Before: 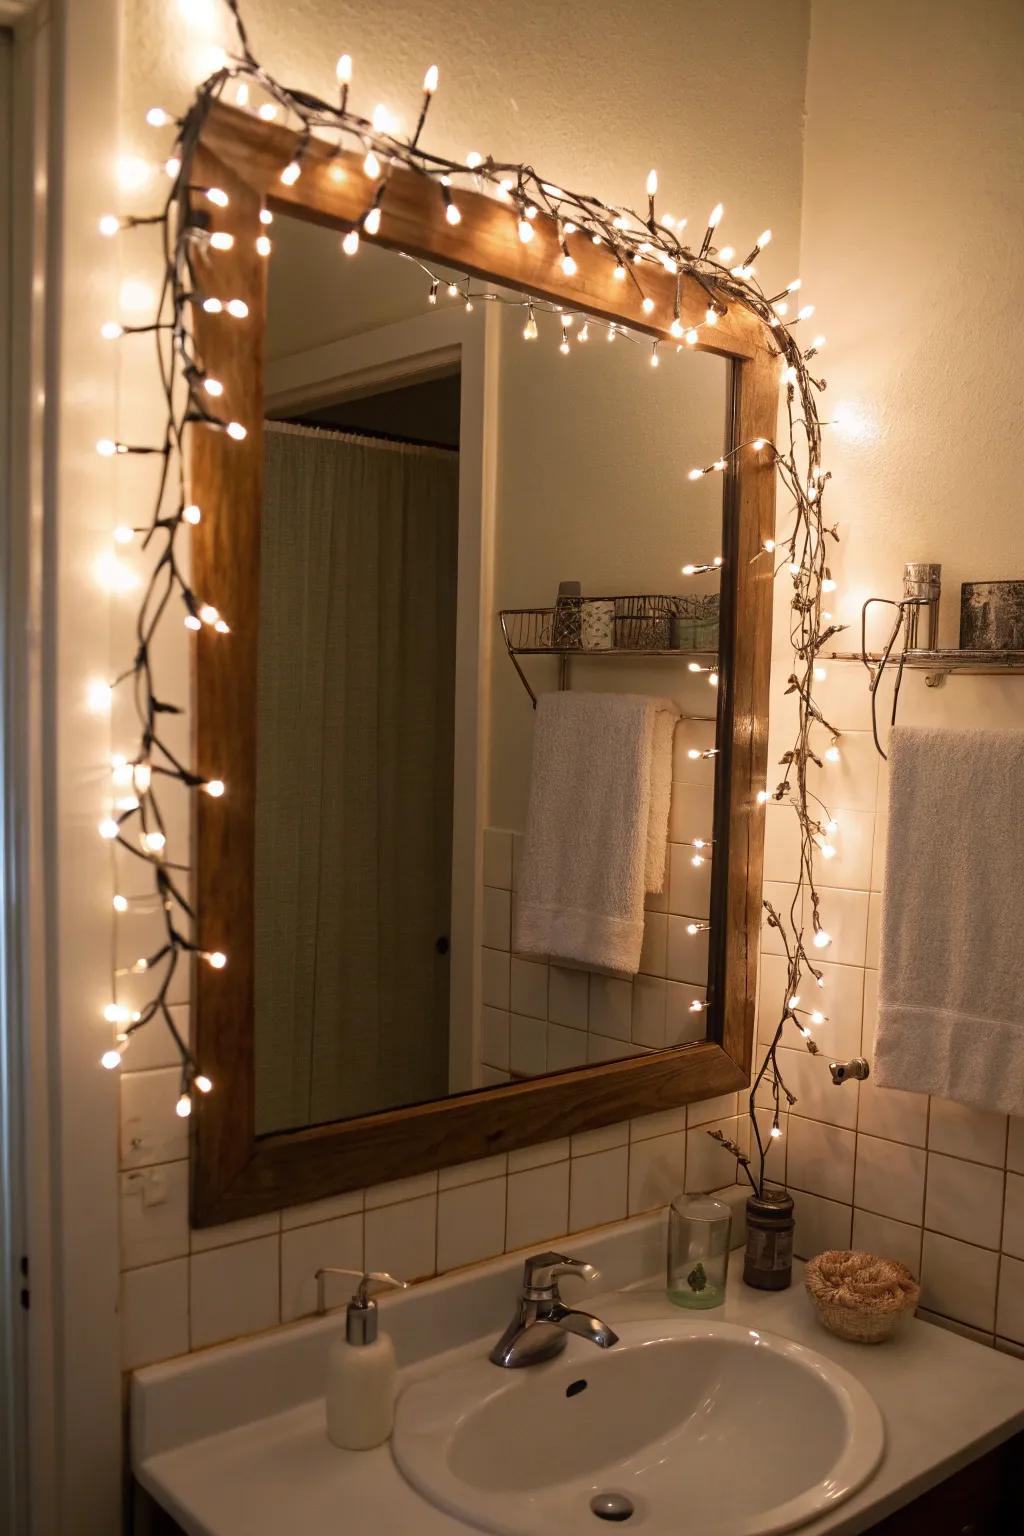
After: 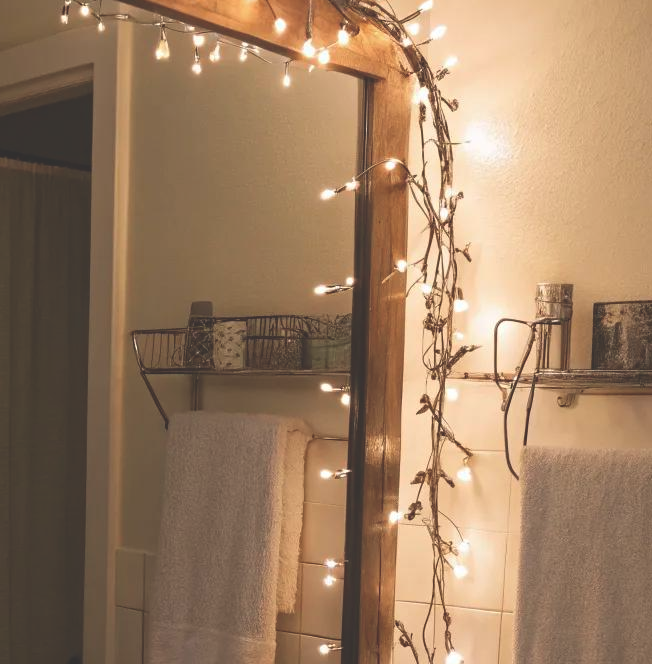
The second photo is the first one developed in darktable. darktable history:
exposure: black level correction -0.028, compensate highlight preservation false
crop: left 36.005%, top 18.293%, right 0.31%, bottom 38.444%
